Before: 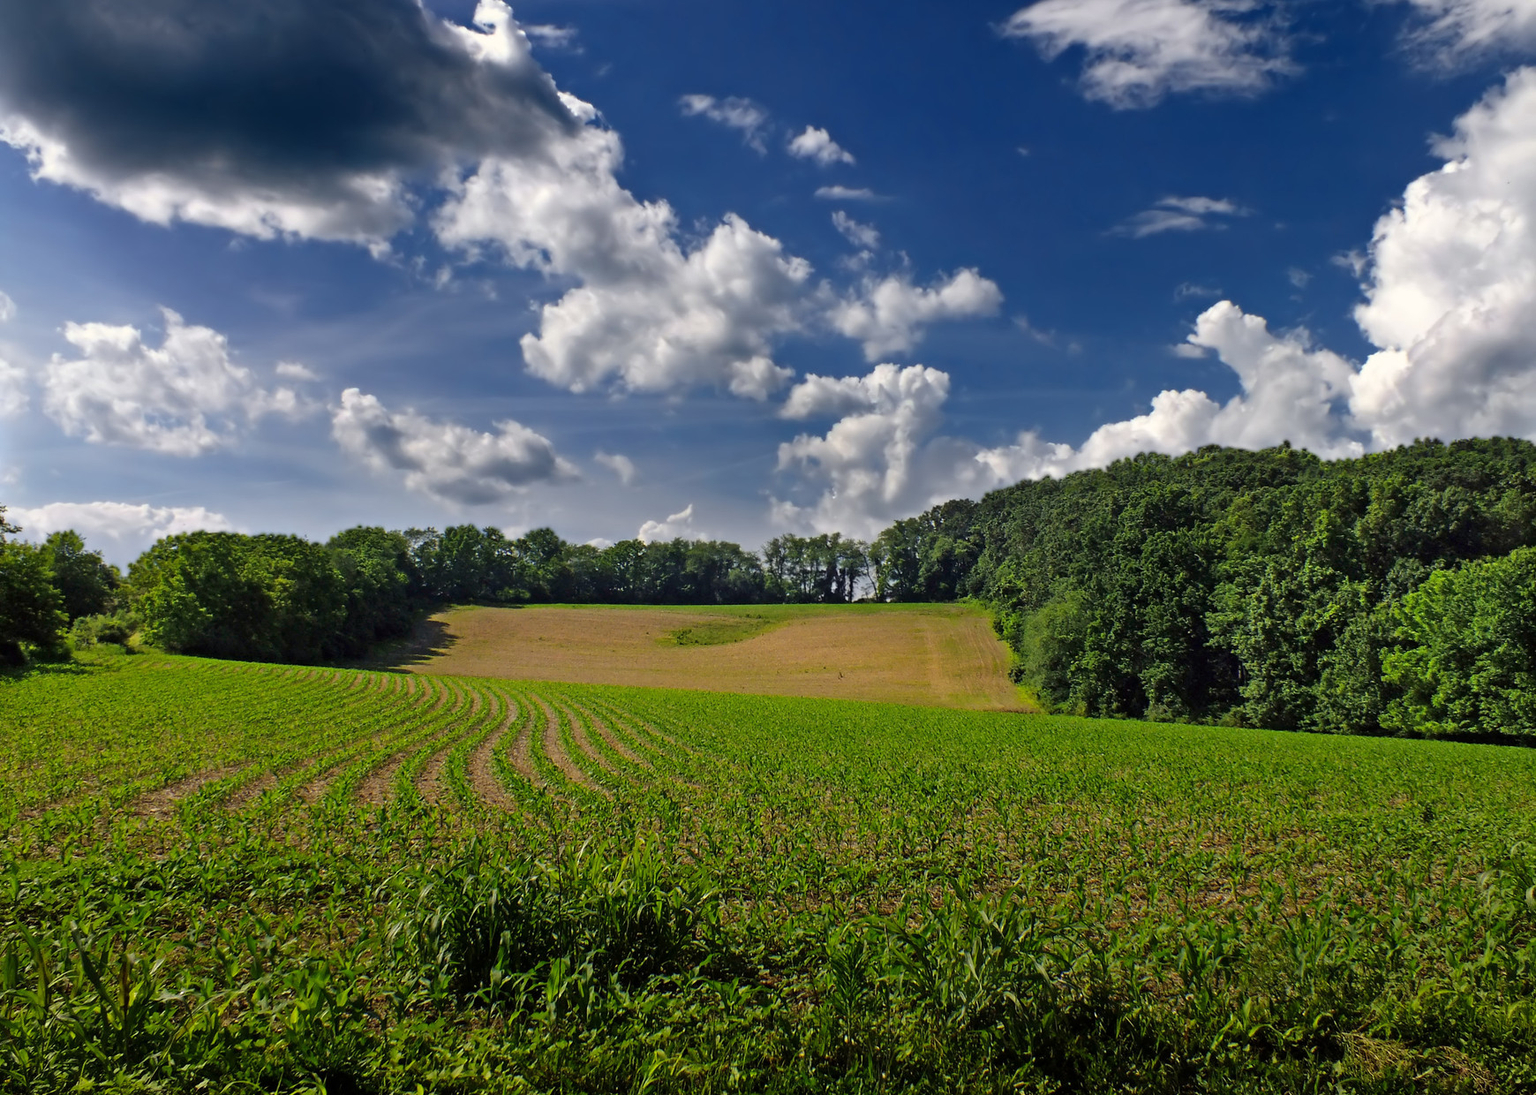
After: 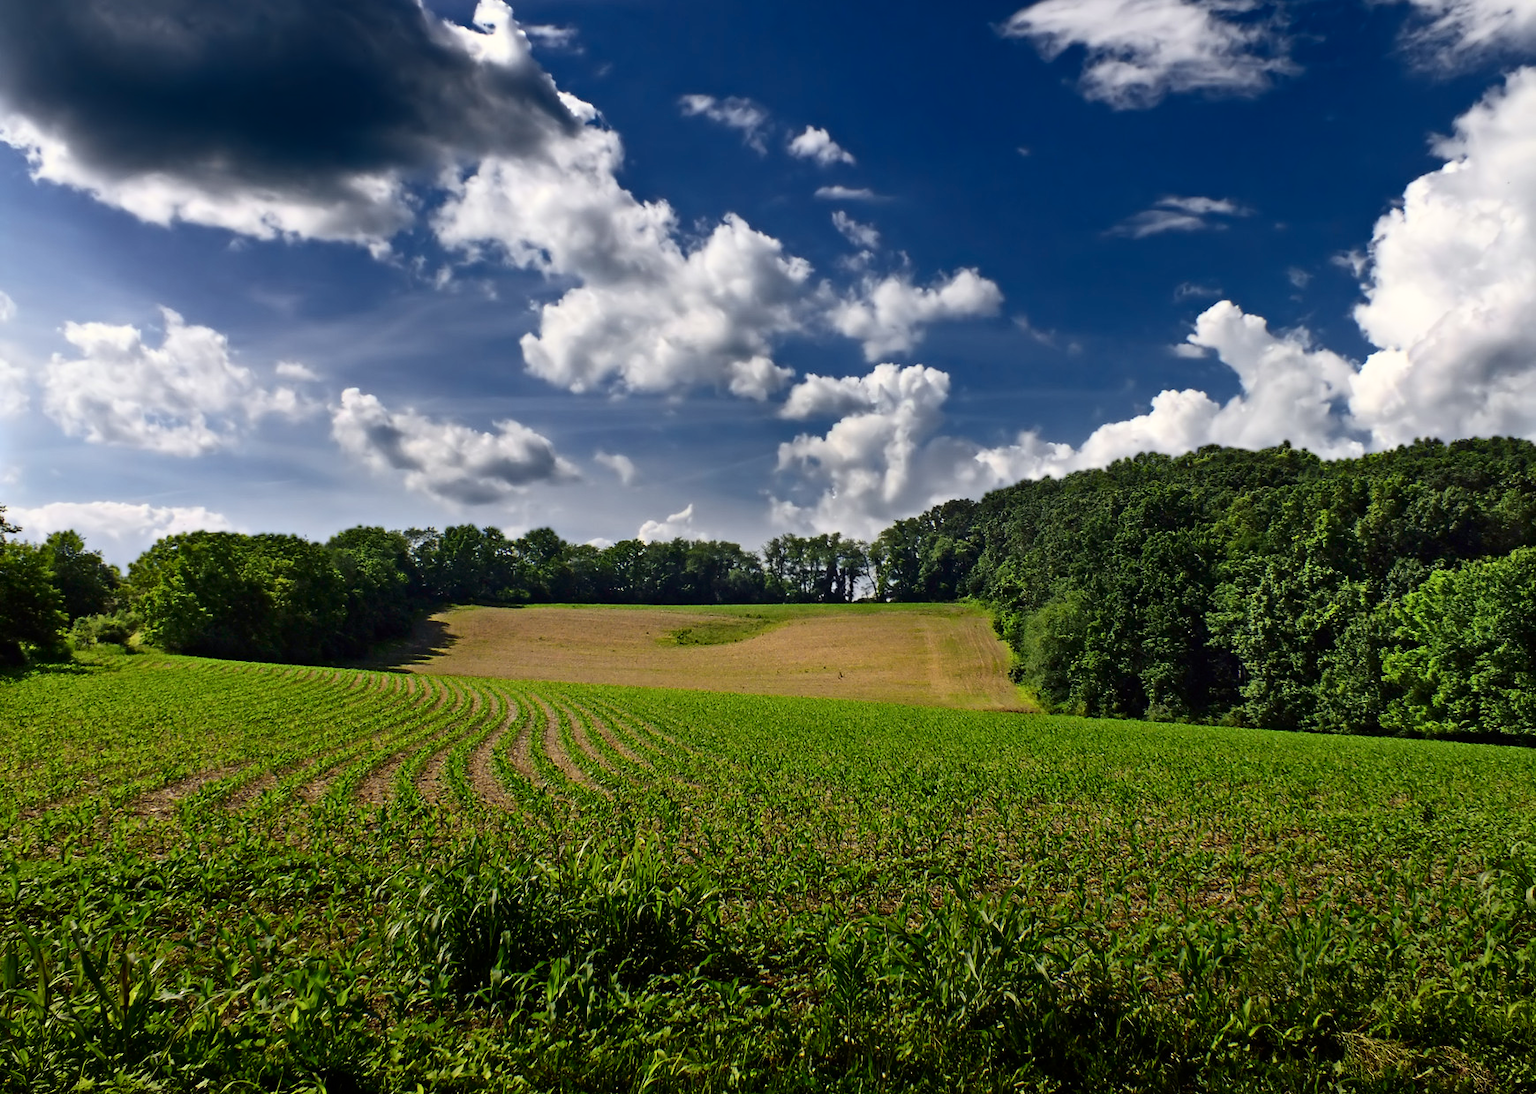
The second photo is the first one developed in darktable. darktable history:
tone equalizer: on, module defaults
contrast brightness saturation: contrast 0.22
